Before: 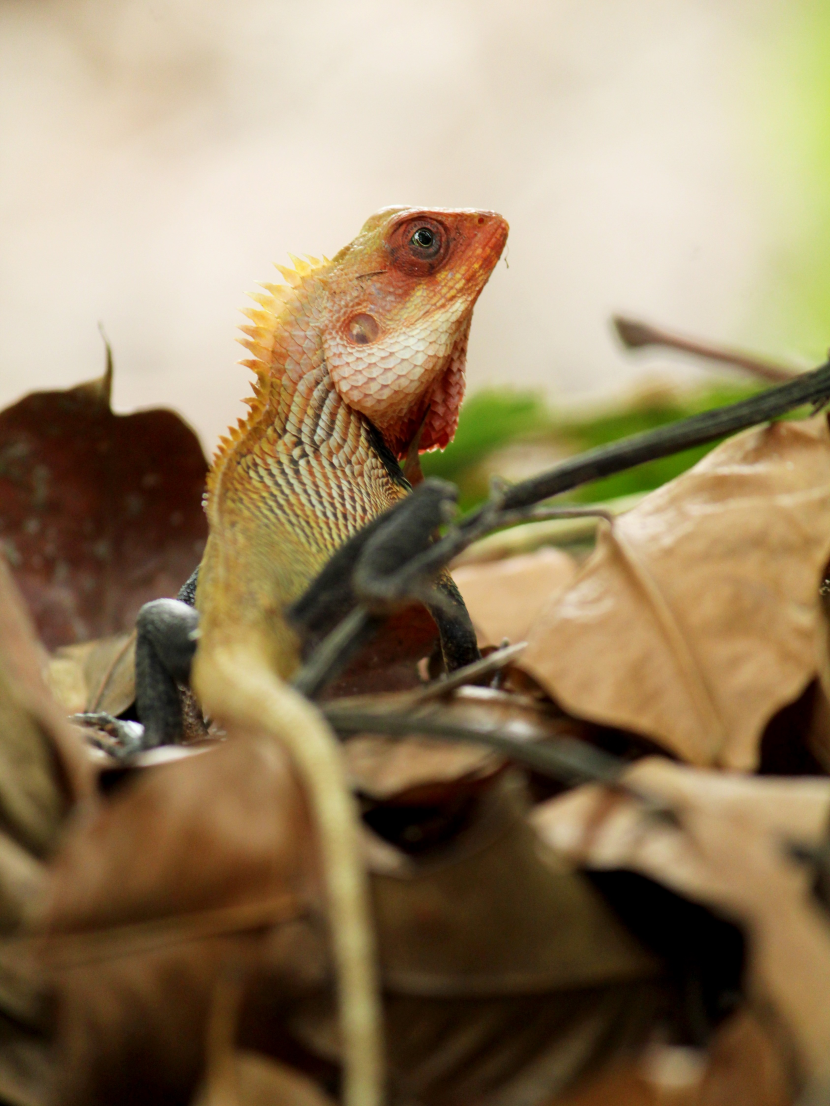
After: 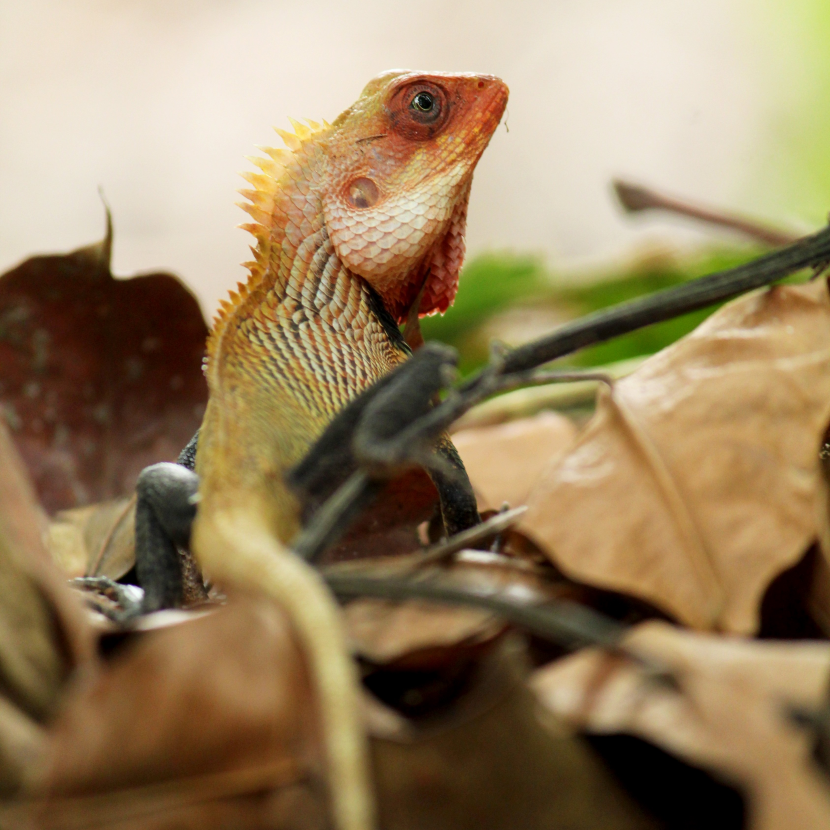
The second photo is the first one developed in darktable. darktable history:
crop and rotate: top 12.341%, bottom 12.563%
